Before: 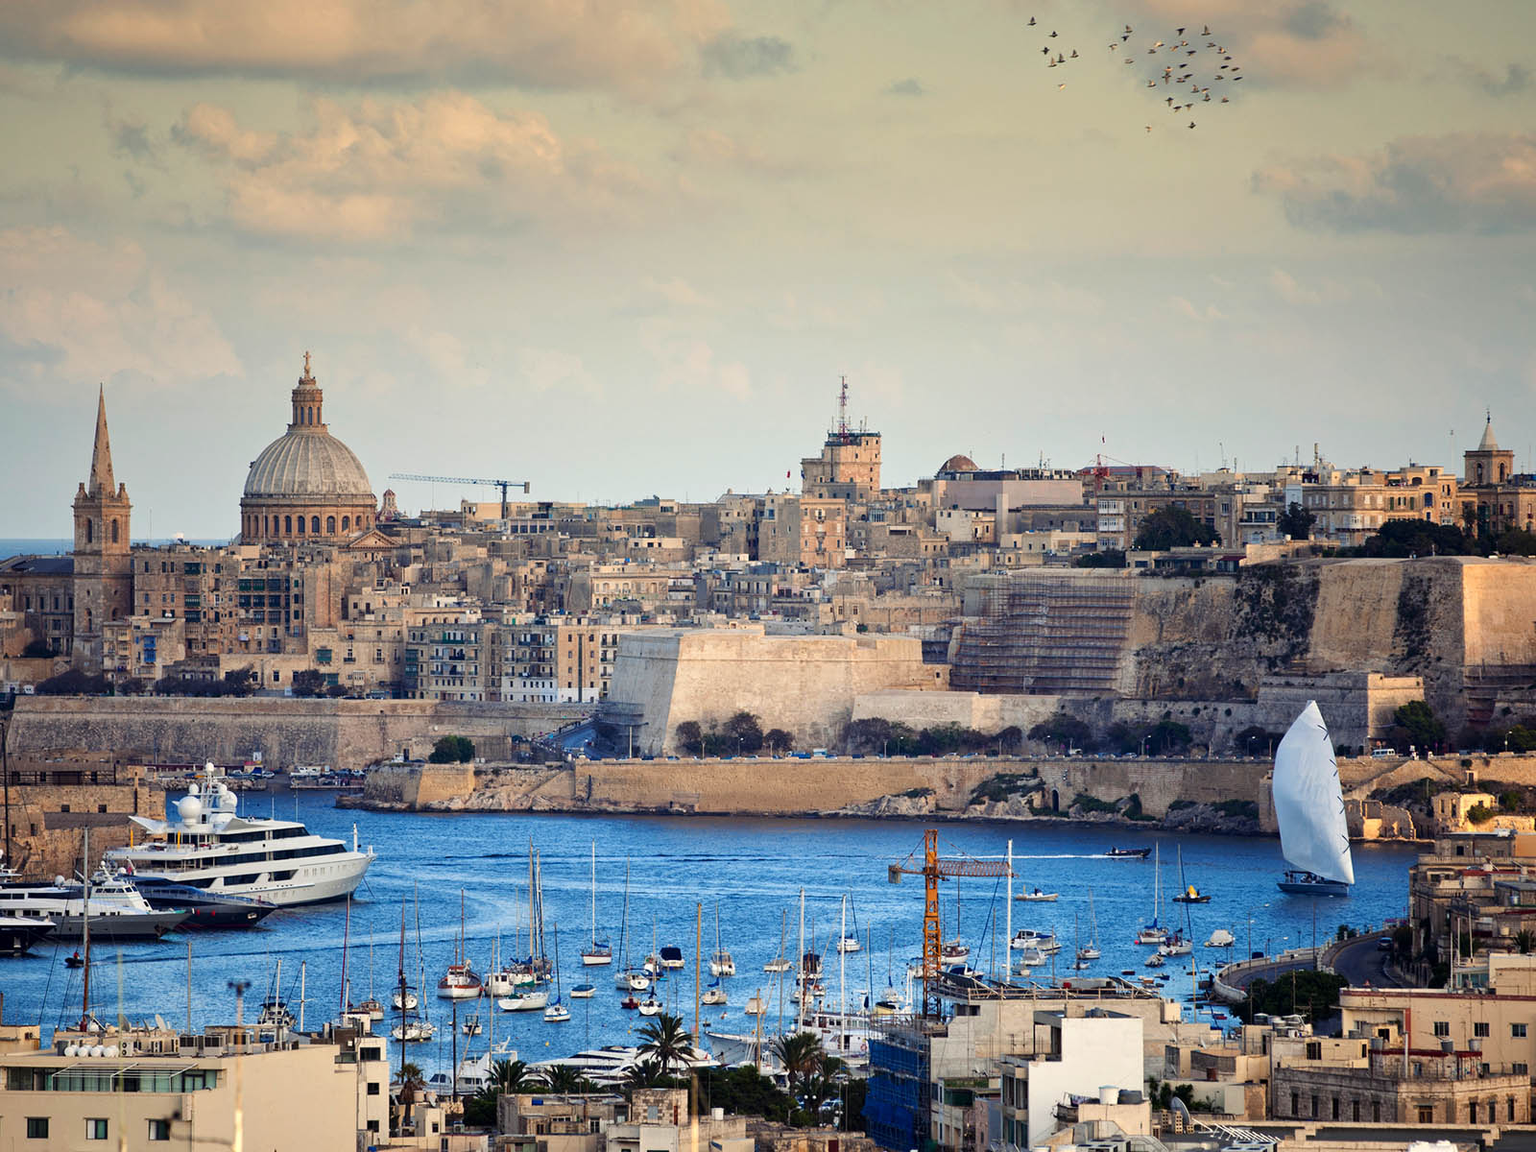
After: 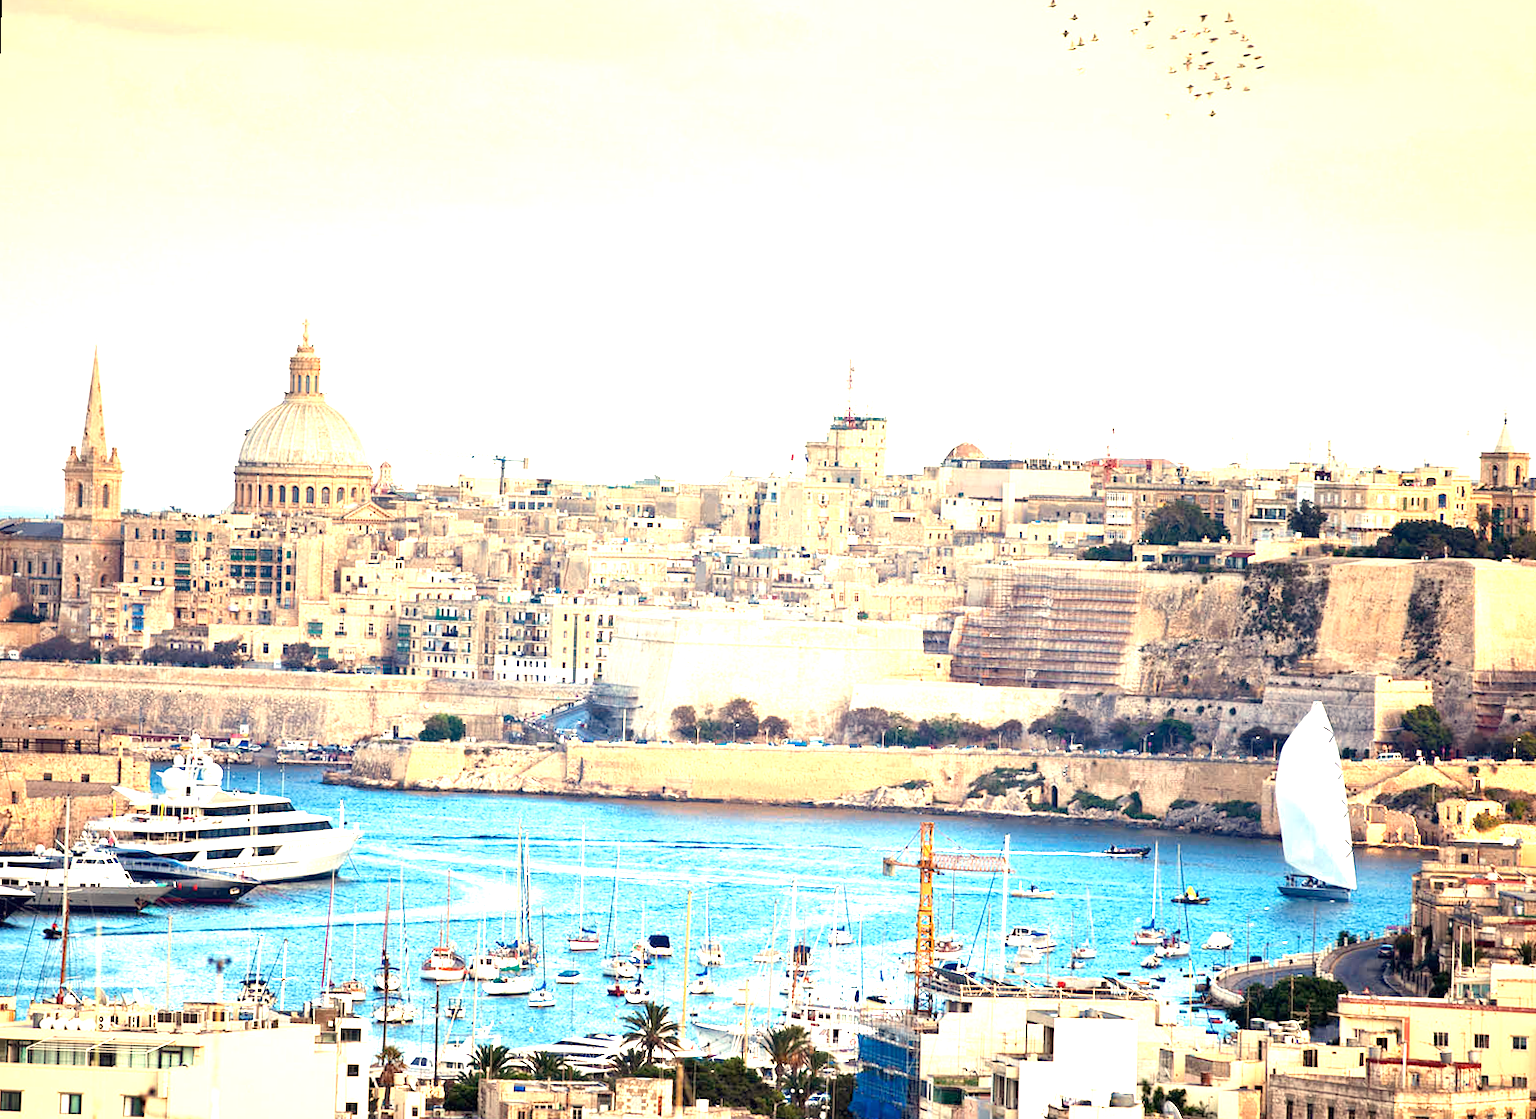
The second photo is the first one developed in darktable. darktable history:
white balance: red 1.138, green 0.996, blue 0.812
exposure: black level correction 0, exposure 1.6 EV, compensate exposure bias true, compensate highlight preservation false
rotate and perspective: rotation 1.57°, crop left 0.018, crop right 0.982, crop top 0.039, crop bottom 0.961
